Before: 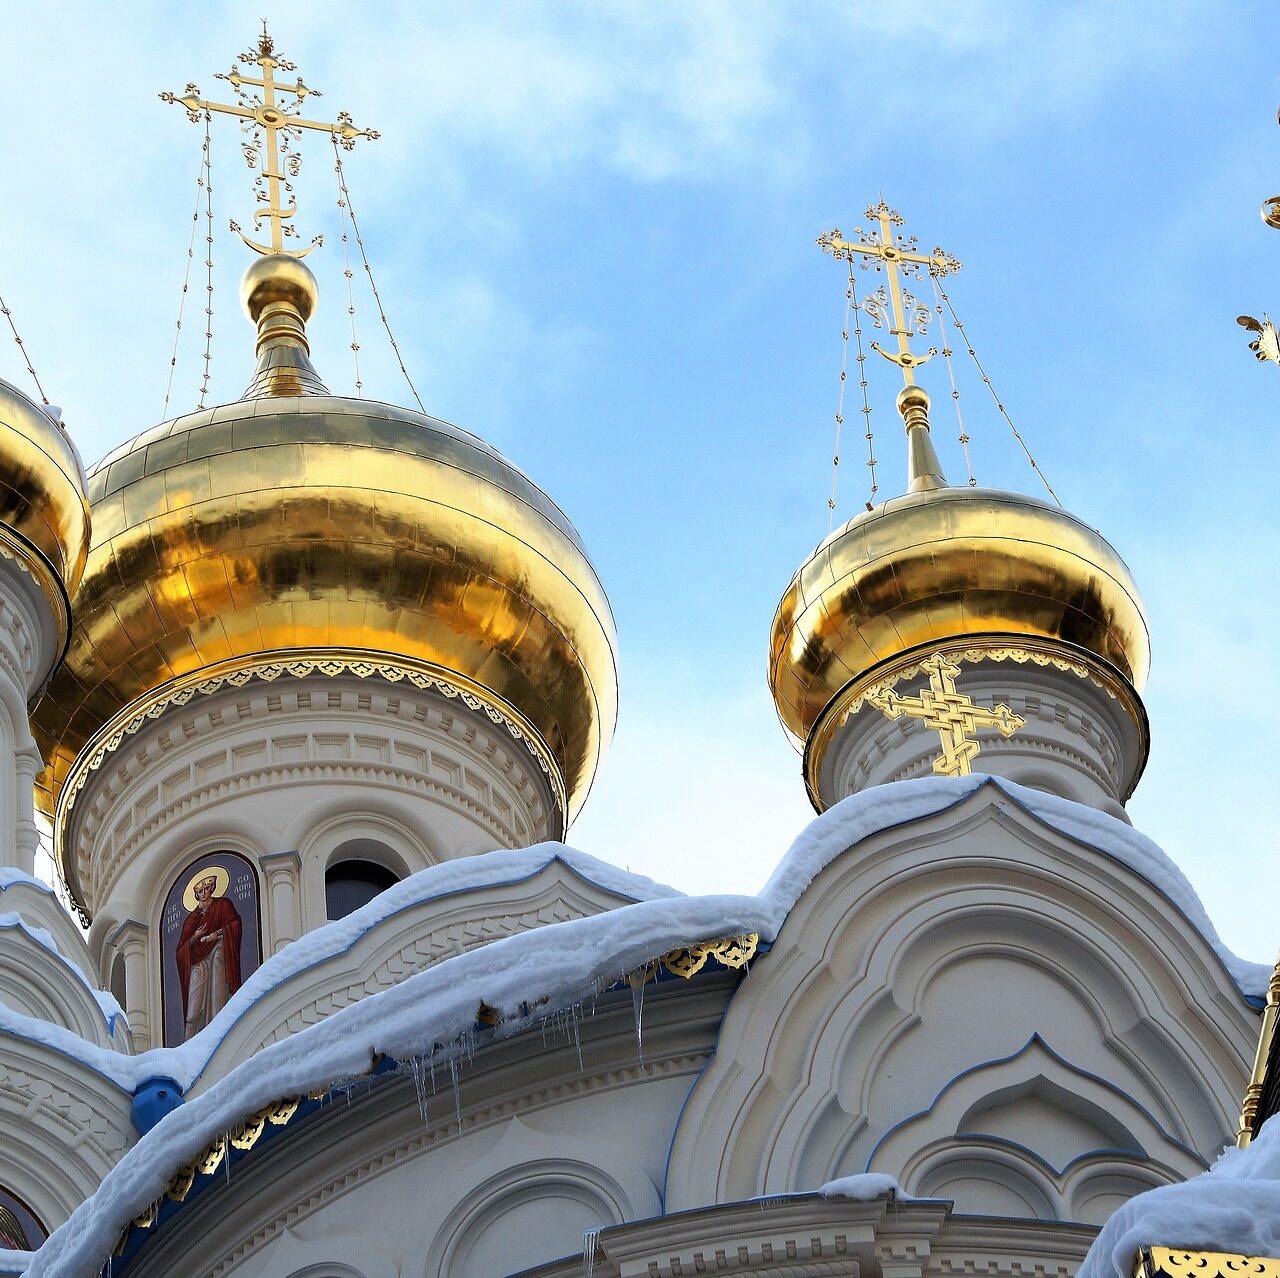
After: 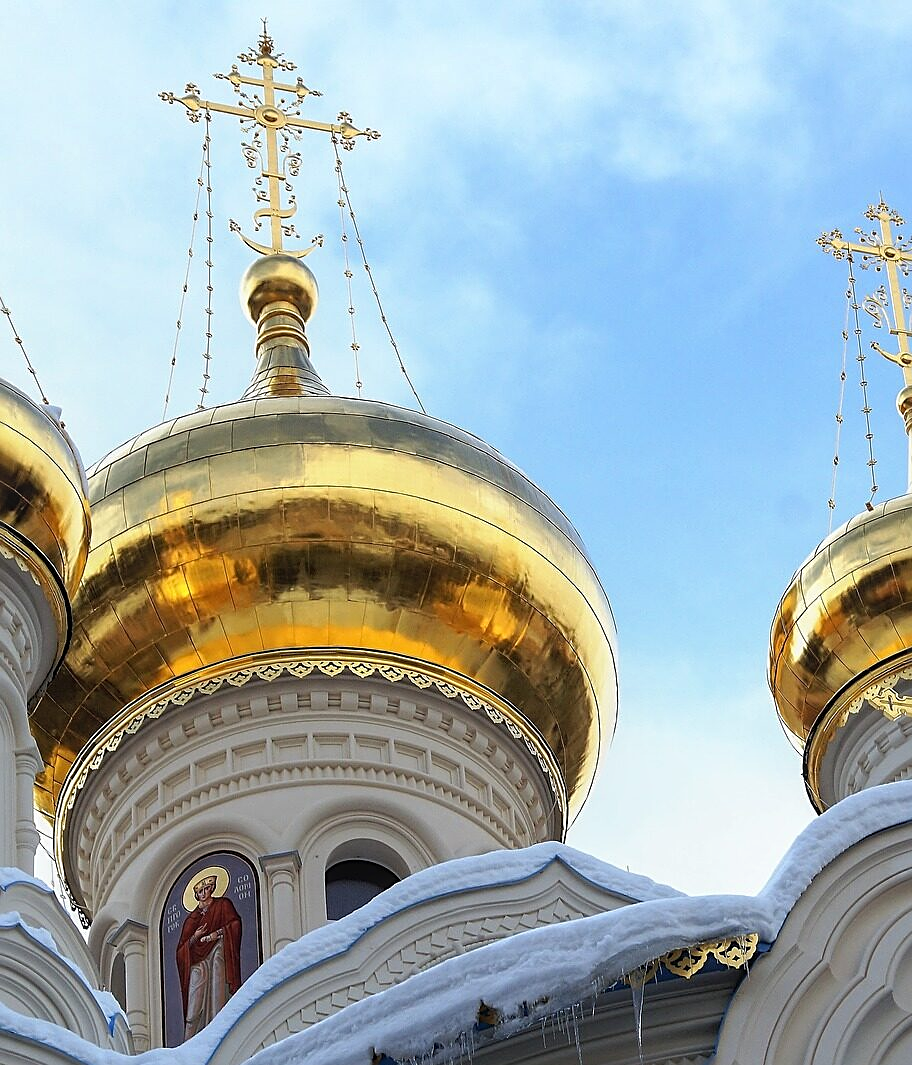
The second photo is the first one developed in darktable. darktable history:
local contrast: detail 109%
crop: right 28.711%, bottom 16.626%
sharpen: on, module defaults
